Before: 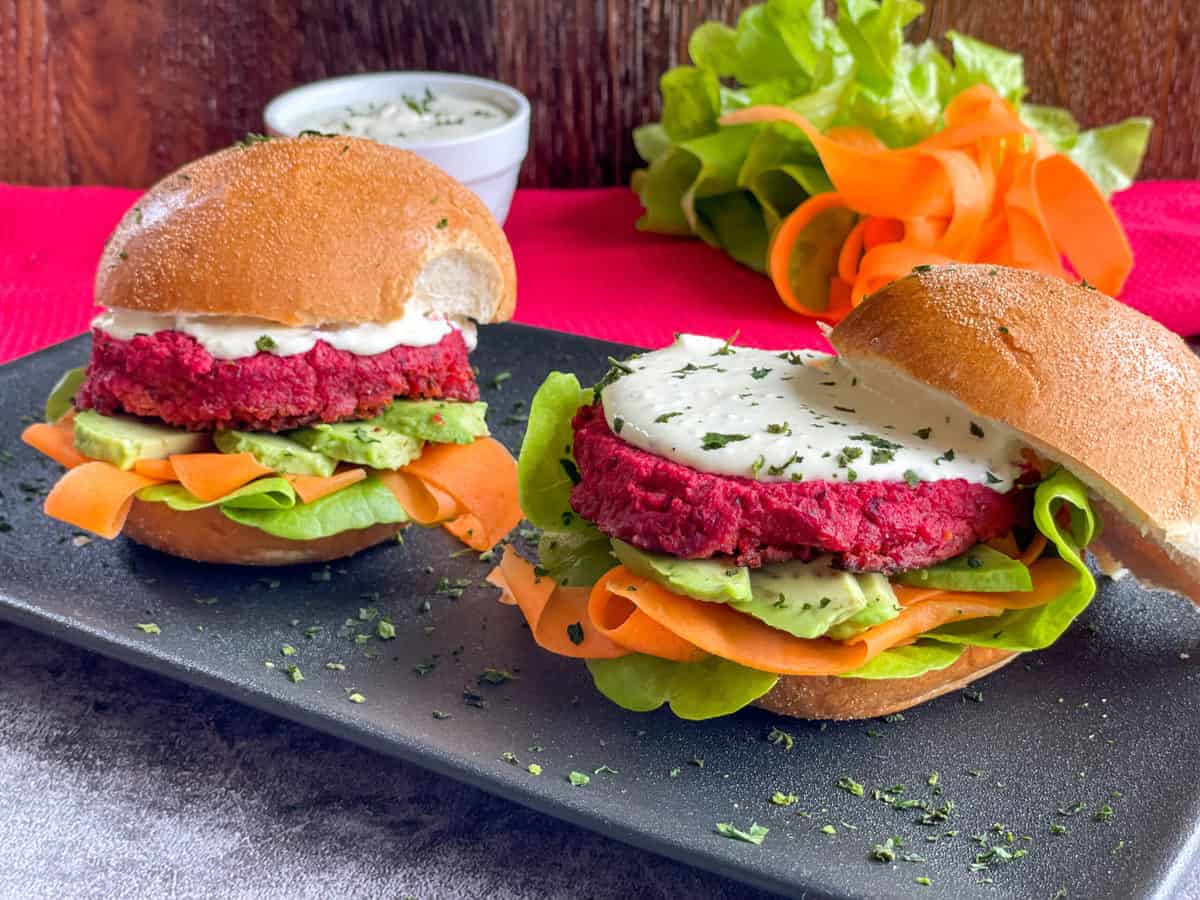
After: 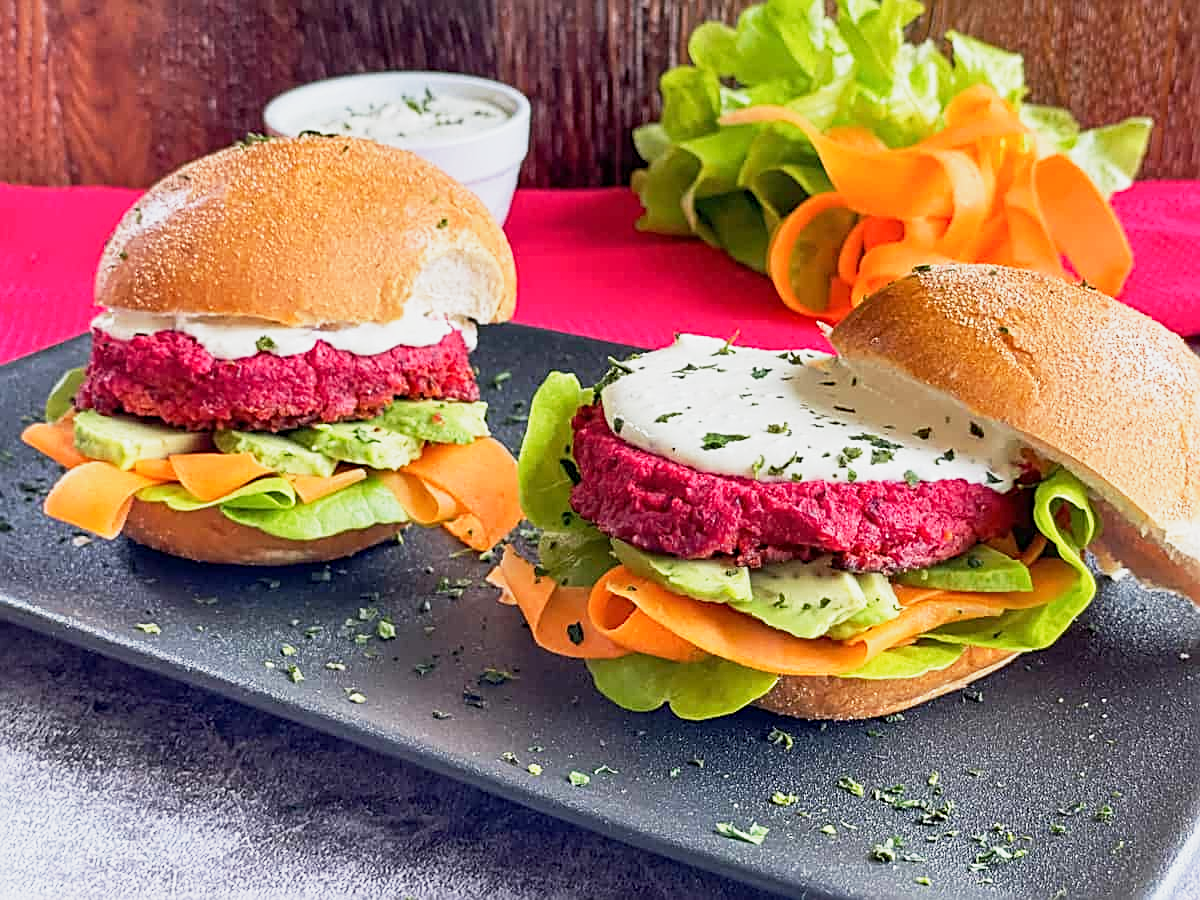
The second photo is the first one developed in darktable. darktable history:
sharpen: radius 2.584, amount 0.688
base curve: curves: ch0 [(0, 0) (0.088, 0.125) (0.176, 0.251) (0.354, 0.501) (0.613, 0.749) (1, 0.877)], preserve colors none
